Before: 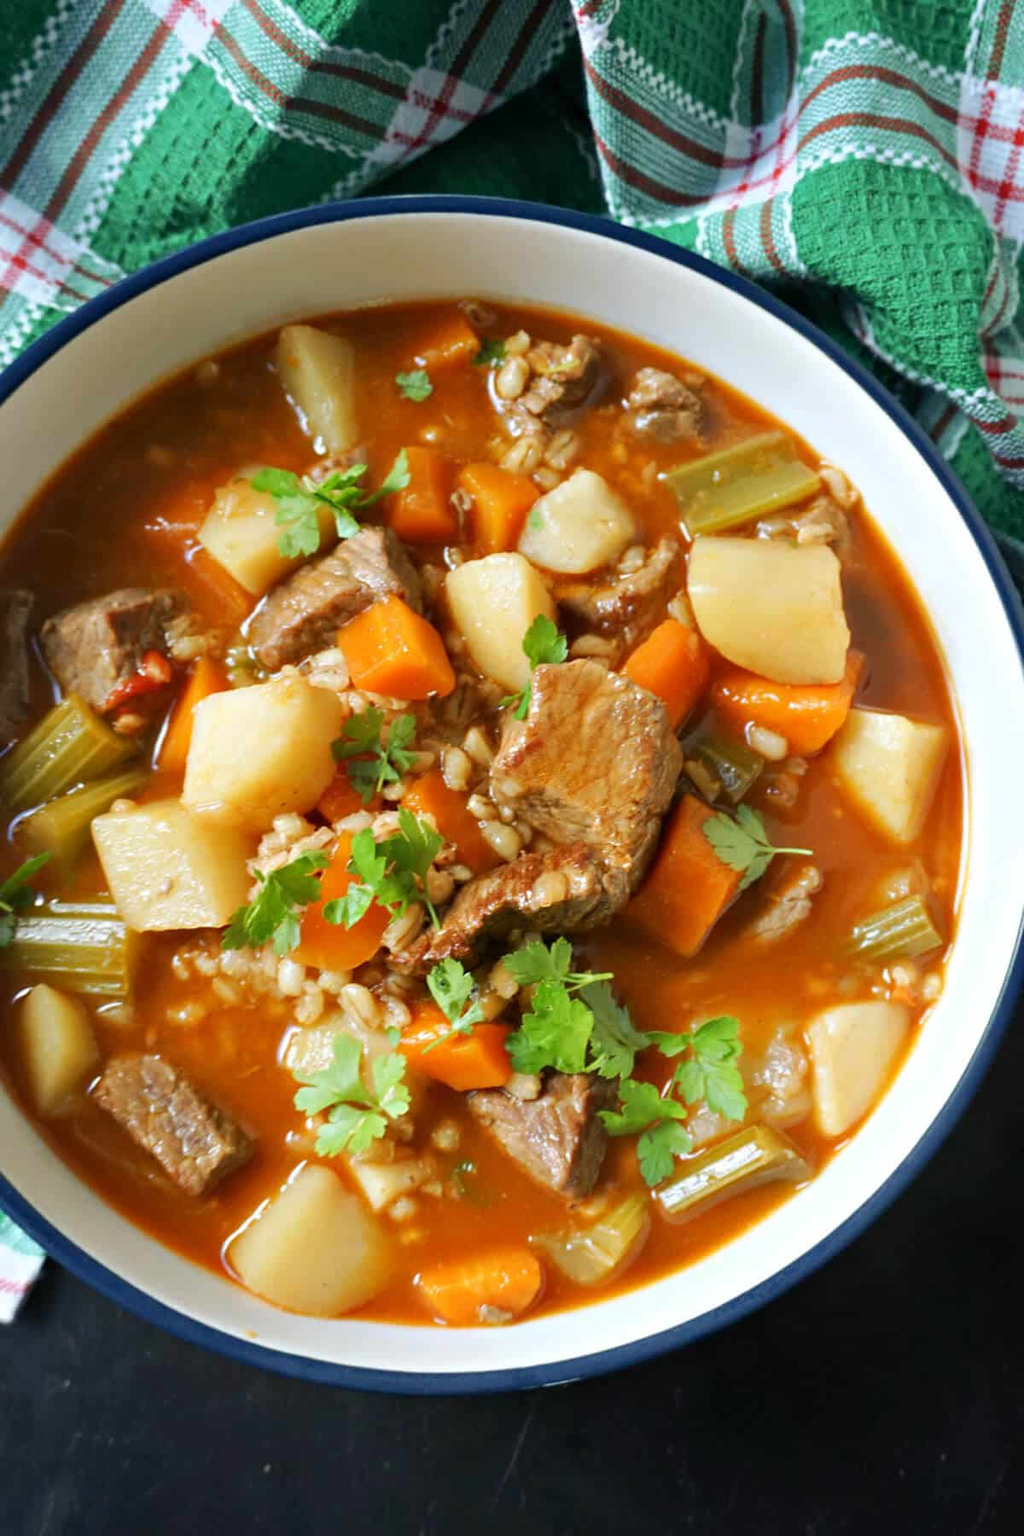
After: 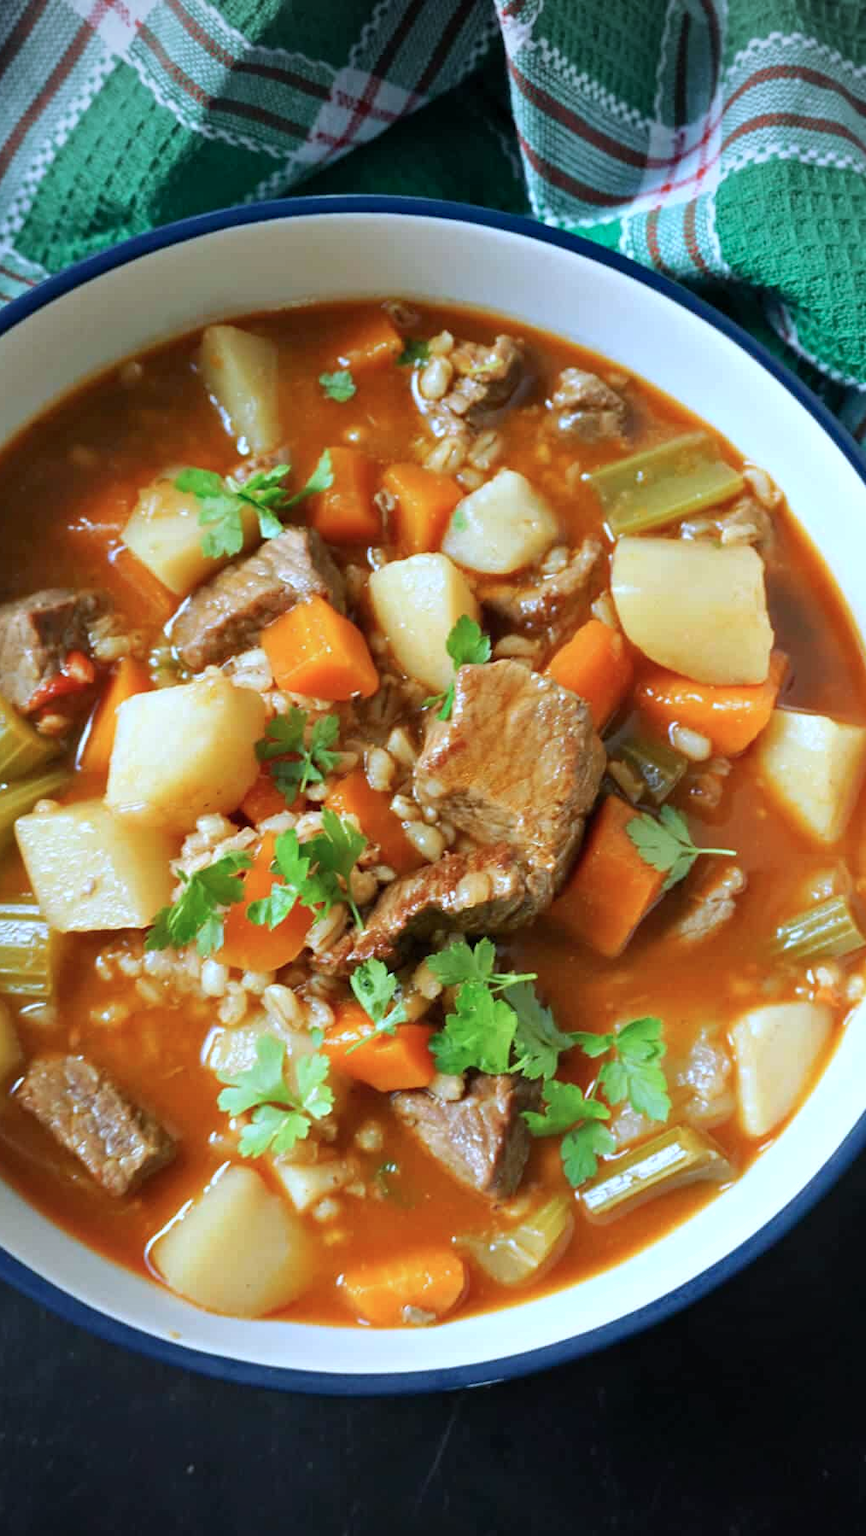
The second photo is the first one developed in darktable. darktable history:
vignetting: fall-off start 71.77%, unbound false
crop: left 7.527%, right 7.823%
color calibration: x 0.38, y 0.39, temperature 4077.36 K
